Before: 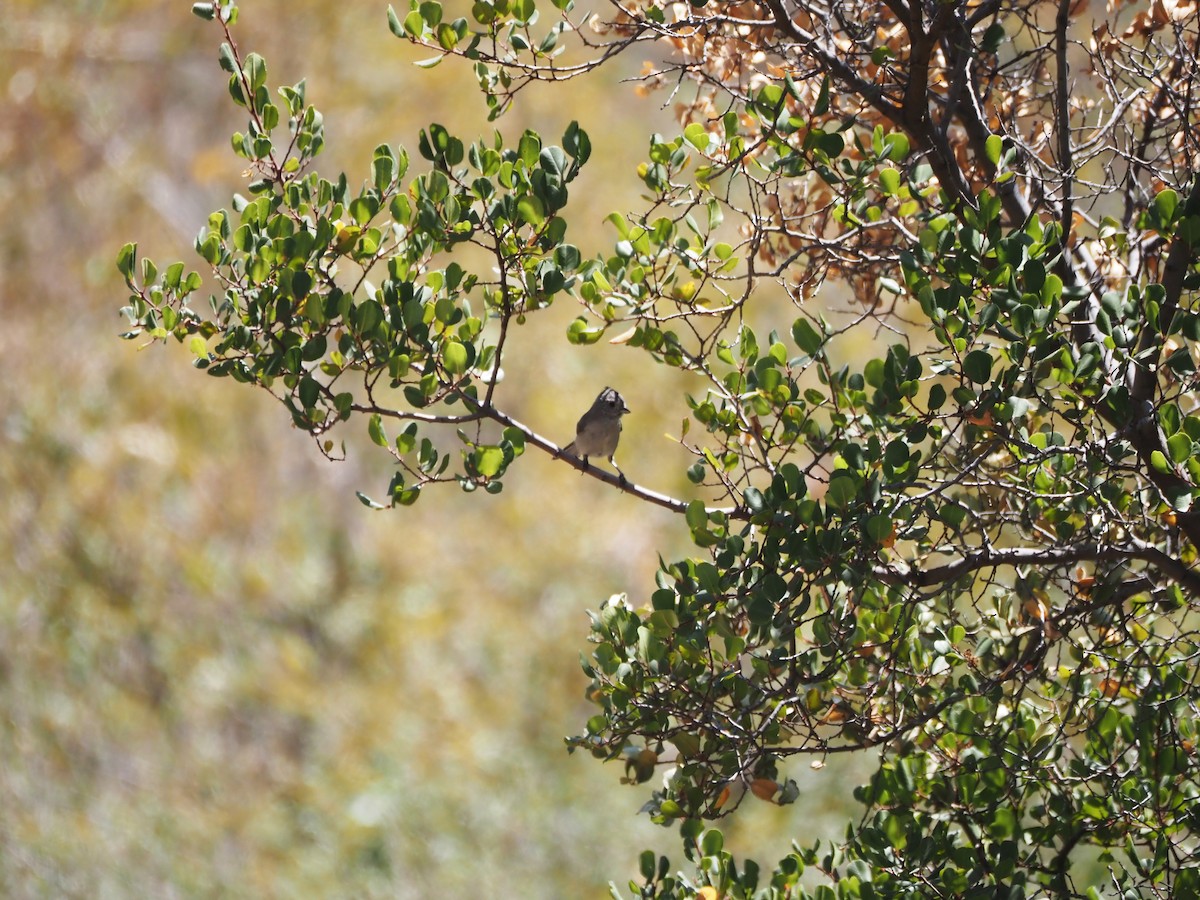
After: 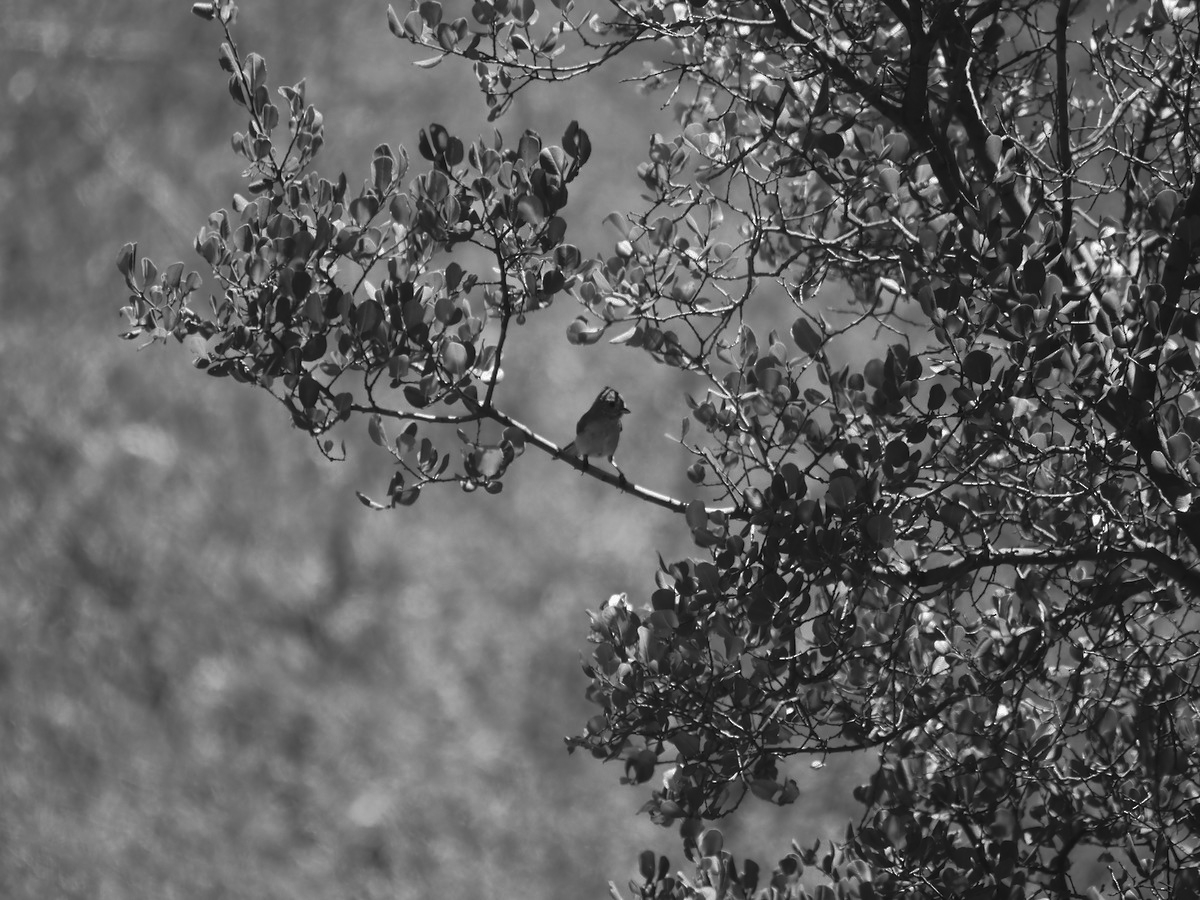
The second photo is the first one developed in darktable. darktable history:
monochrome: size 1
shadows and highlights: shadows -24.28, highlights 49.77, soften with gaussian
tone curve: curves: ch0 [(0, 0) (0.003, 0.029) (0.011, 0.034) (0.025, 0.044) (0.044, 0.057) (0.069, 0.07) (0.1, 0.084) (0.136, 0.104) (0.177, 0.127) (0.224, 0.156) (0.277, 0.192) (0.335, 0.236) (0.399, 0.284) (0.468, 0.339) (0.543, 0.393) (0.623, 0.454) (0.709, 0.541) (0.801, 0.65) (0.898, 0.766) (1, 1)], preserve colors none
